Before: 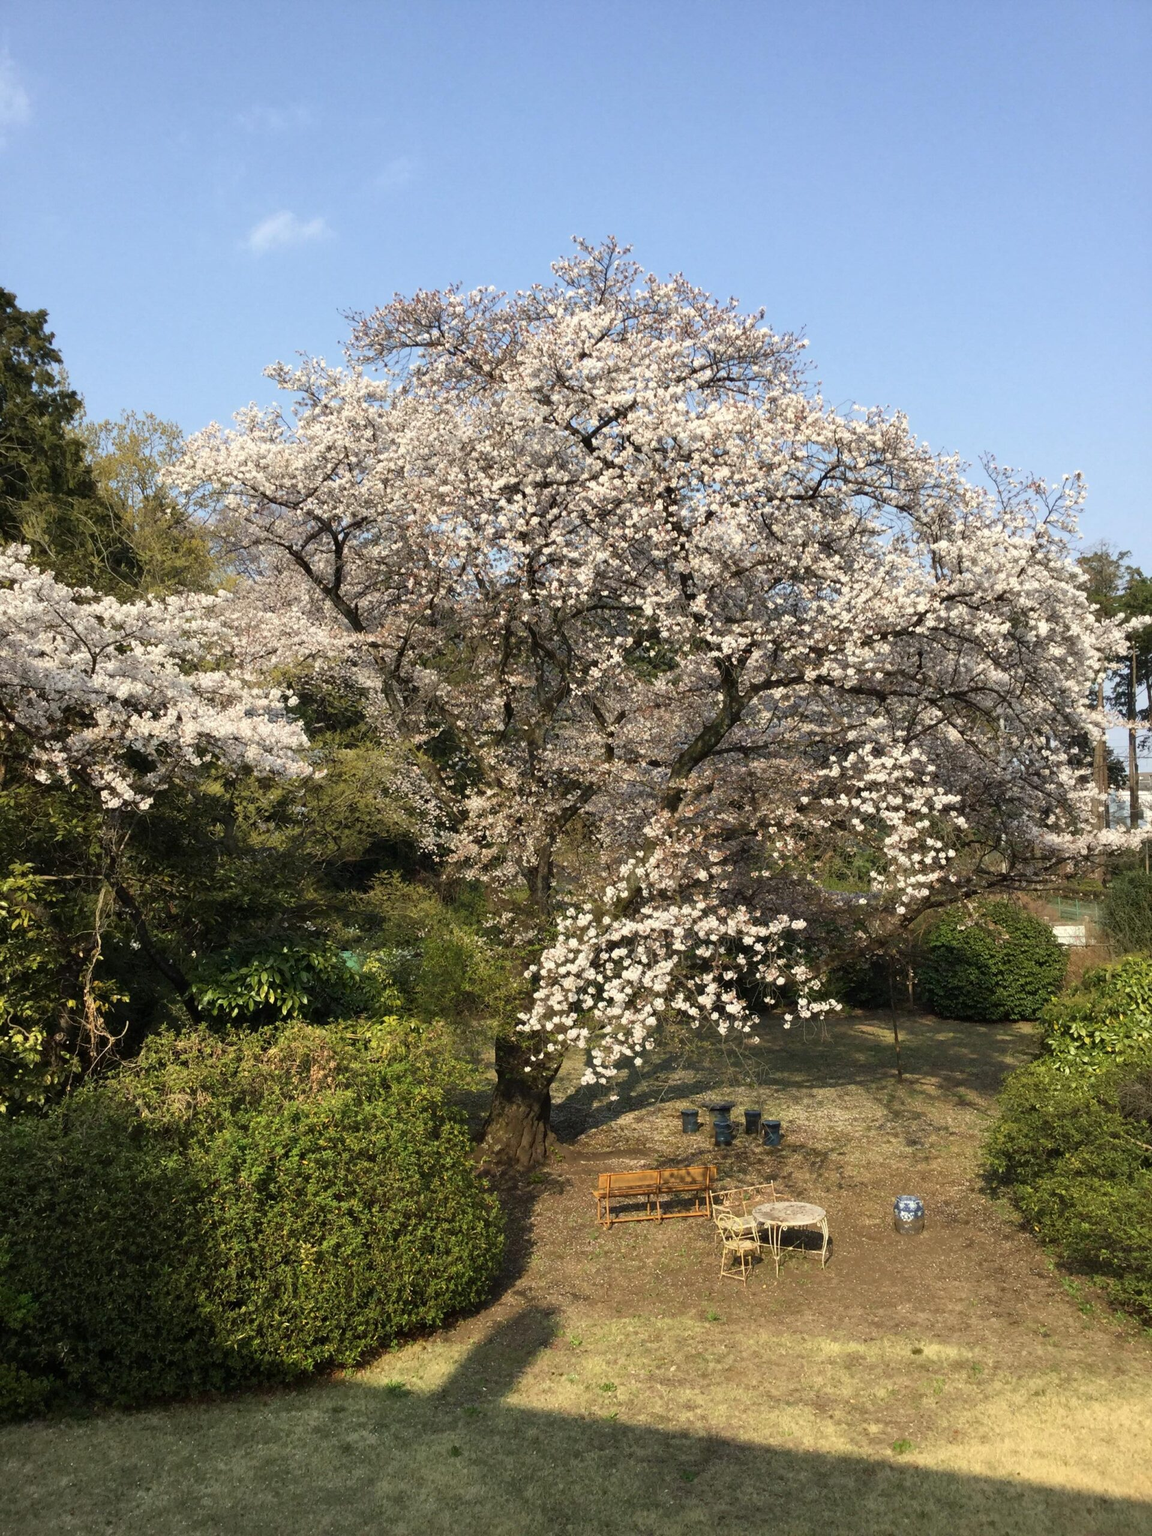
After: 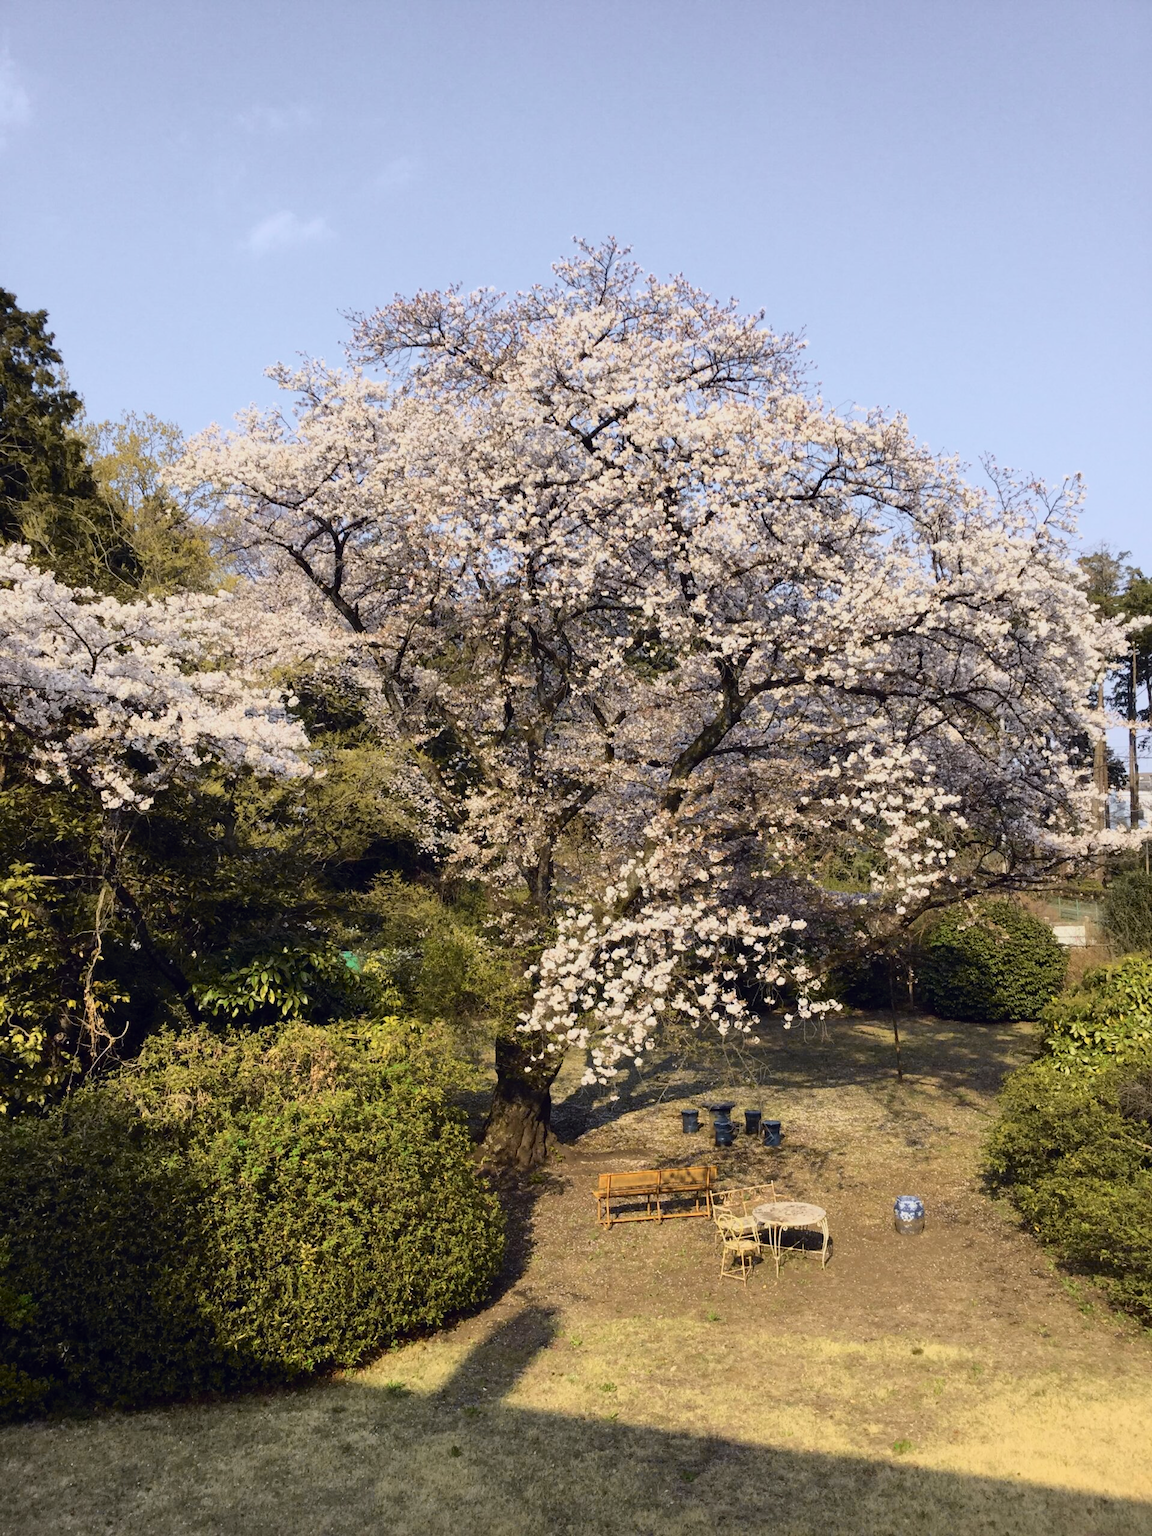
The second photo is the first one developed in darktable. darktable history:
tone curve: curves: ch0 [(0.003, 0.003) (0.104, 0.069) (0.236, 0.218) (0.401, 0.443) (0.495, 0.55) (0.625, 0.67) (0.819, 0.841) (0.96, 0.899)]; ch1 [(0, 0) (0.161, 0.092) (0.37, 0.302) (0.424, 0.402) (0.45, 0.466) (0.495, 0.506) (0.573, 0.571) (0.638, 0.641) (0.751, 0.741) (1, 1)]; ch2 [(0, 0) (0.352, 0.403) (0.466, 0.443) (0.524, 0.501) (0.56, 0.556) (1, 1)], color space Lab, independent channels, preserve colors none
